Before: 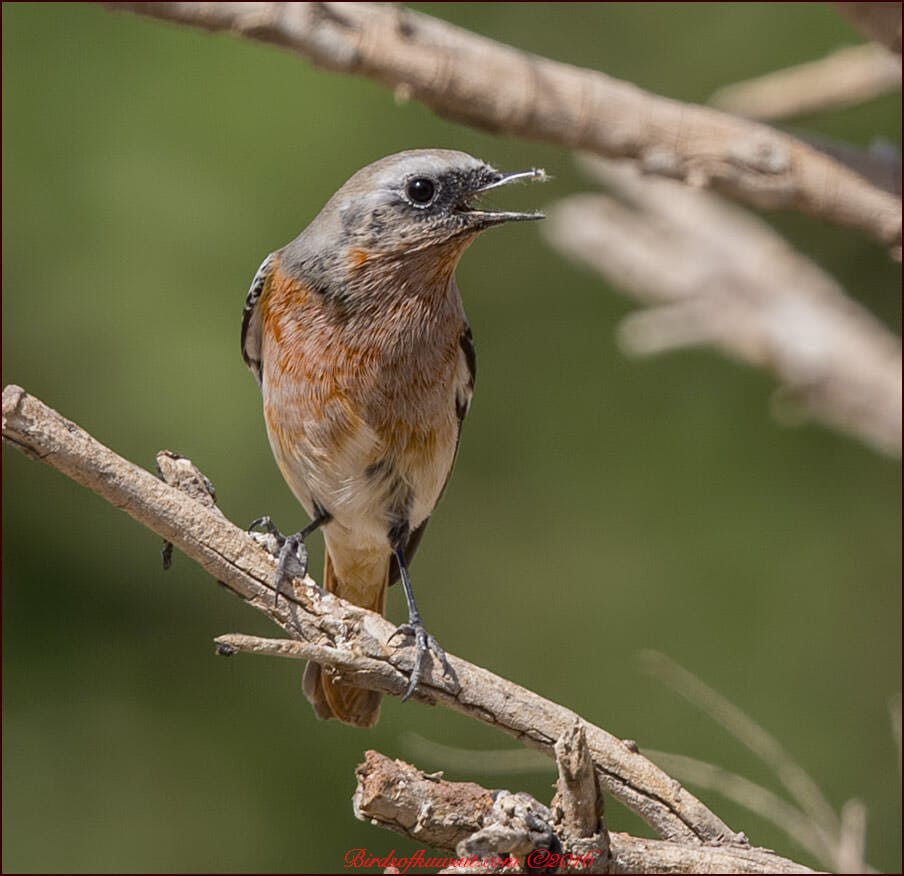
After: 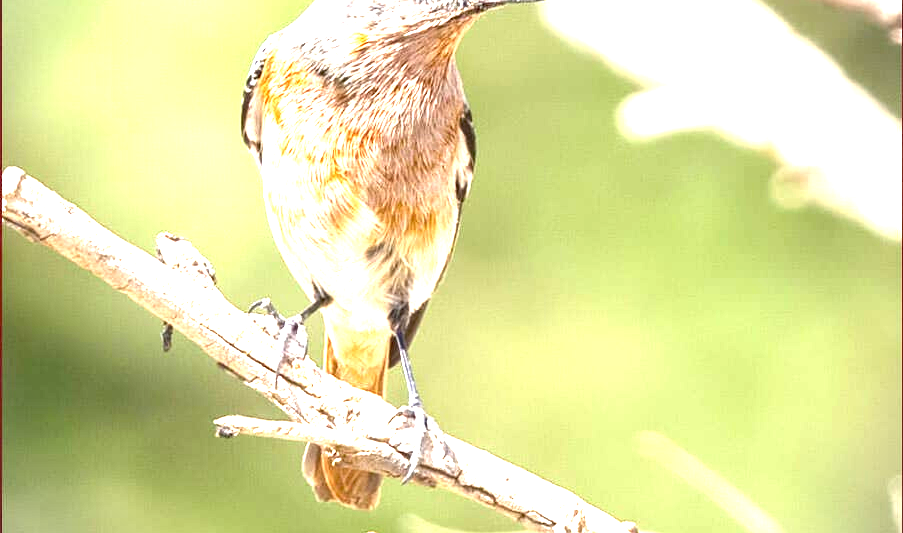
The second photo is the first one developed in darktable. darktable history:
local contrast: mode bilateral grid, contrast 16, coarseness 36, detail 104%, midtone range 0.2
crop and rotate: top 25.097%, bottom 14.052%
vignetting: fall-off start 97.22%, width/height ratio 1.185
exposure: exposure 2.948 EV, compensate highlight preservation false
